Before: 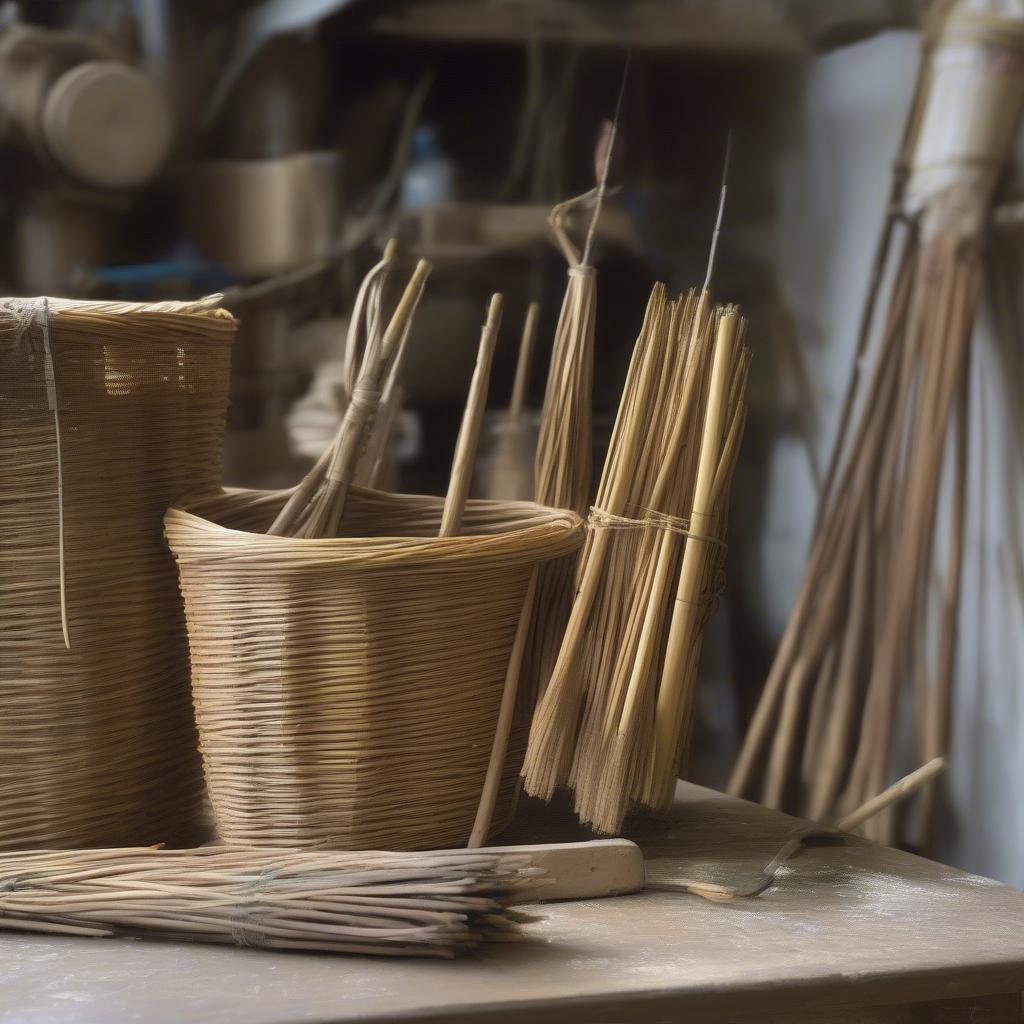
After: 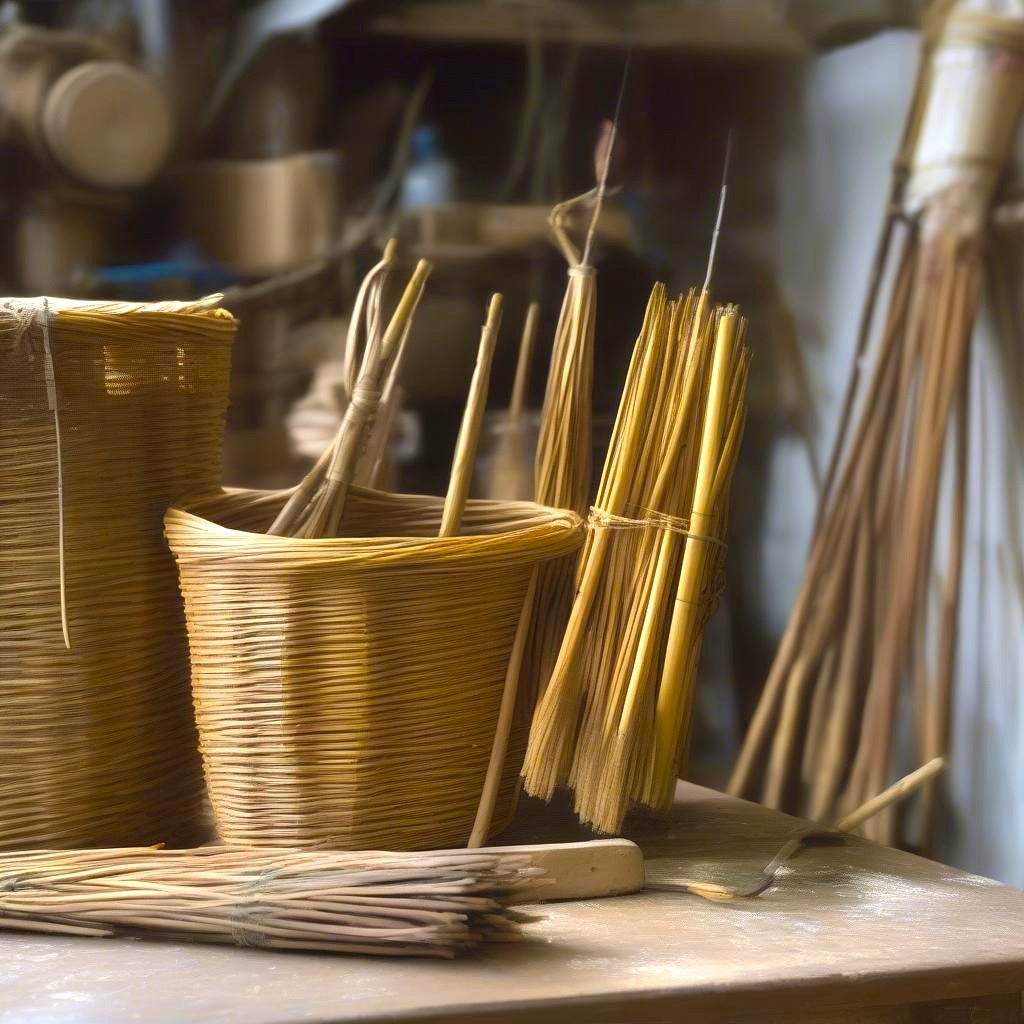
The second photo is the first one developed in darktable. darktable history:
color balance rgb: linear chroma grading › global chroma 14.991%, perceptual saturation grading › global saturation 30.757%, perceptual brilliance grading › global brilliance 18.24%, global vibrance 5.323%
